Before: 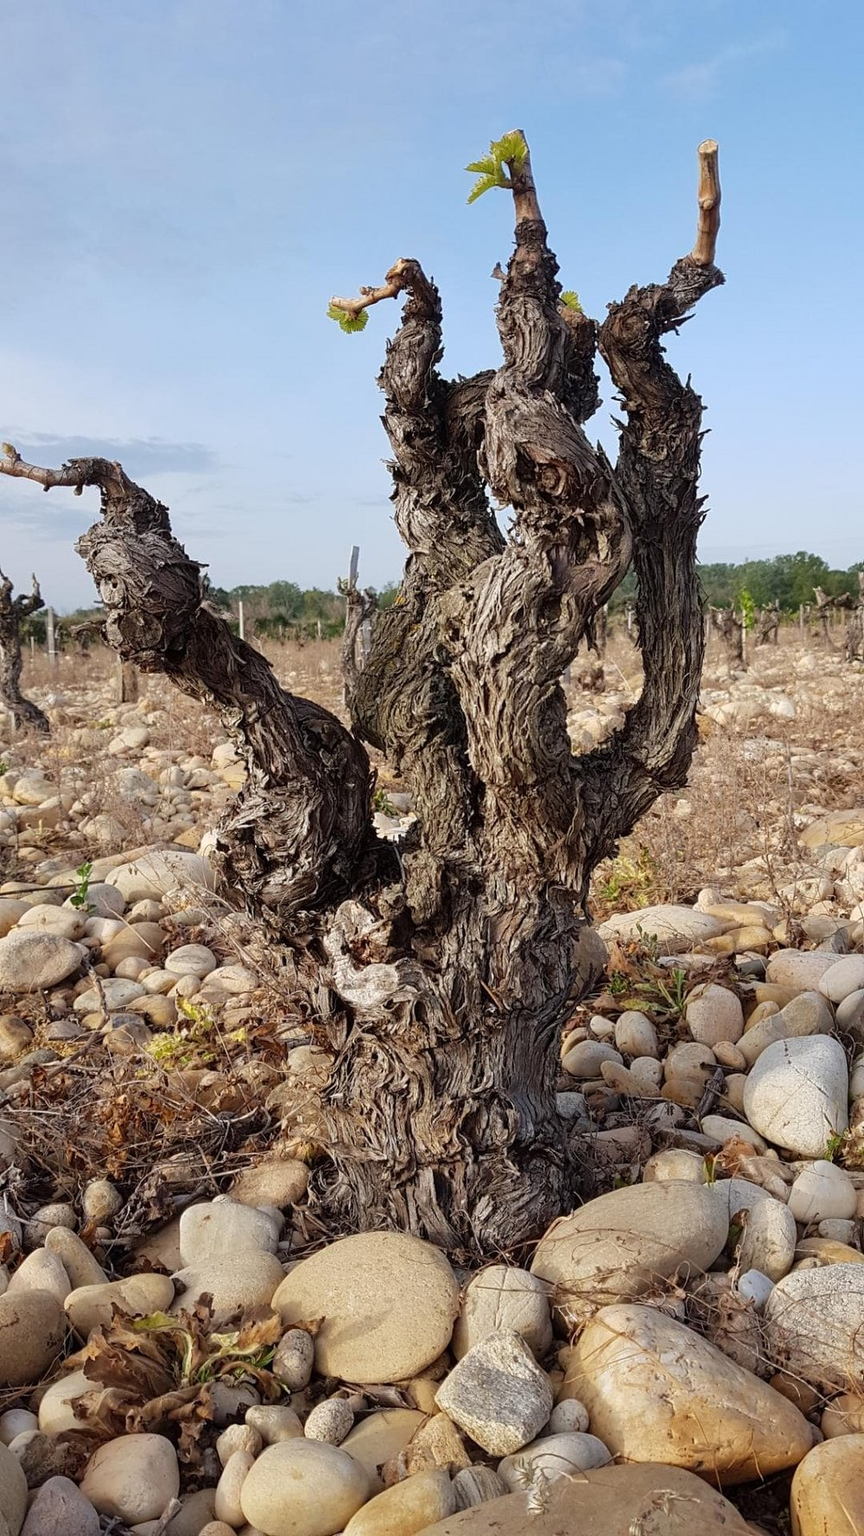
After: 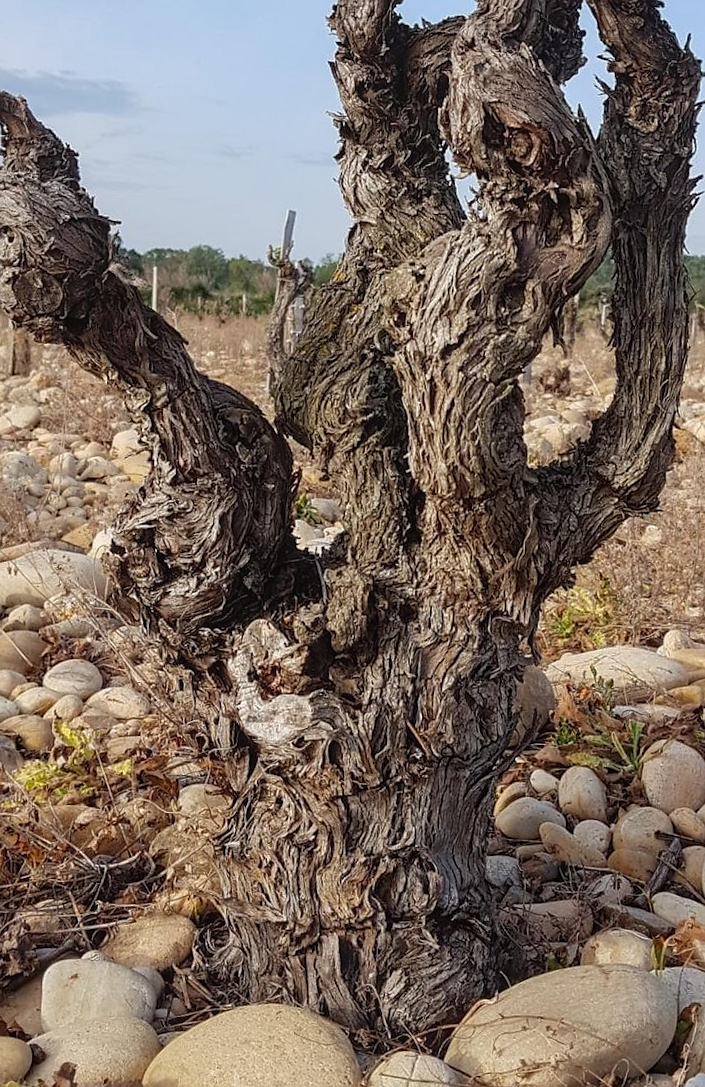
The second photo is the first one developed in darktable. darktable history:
sharpen: radius 1, threshold 1
local contrast: detail 110%
crop and rotate: angle -3.37°, left 9.79%, top 20.73%, right 12.42%, bottom 11.82%
